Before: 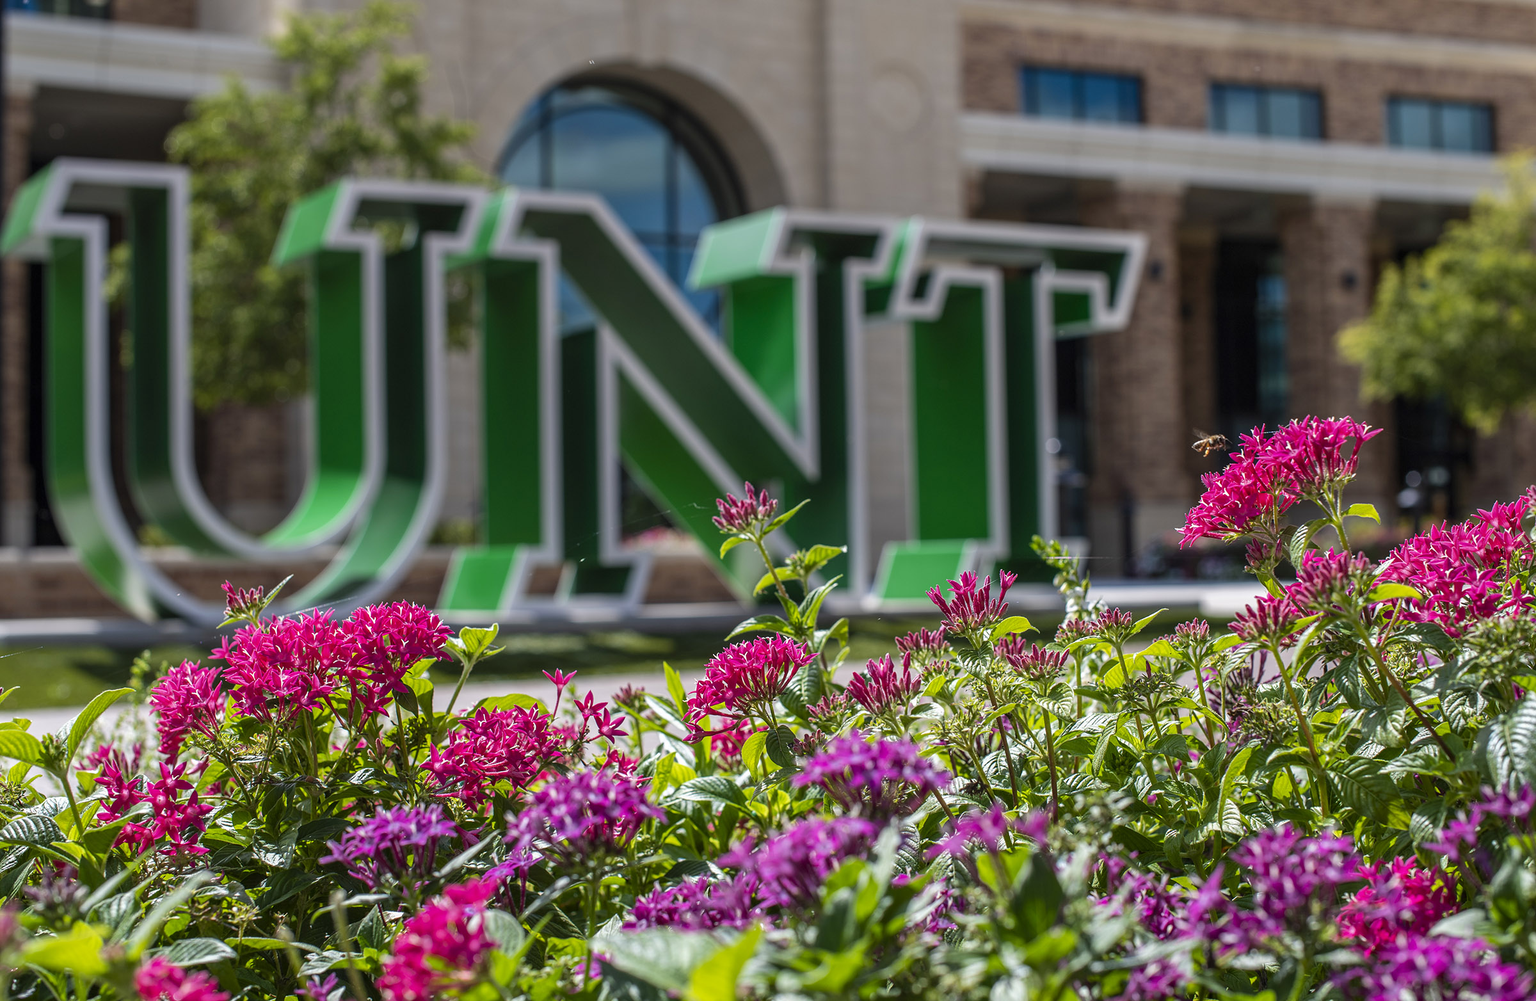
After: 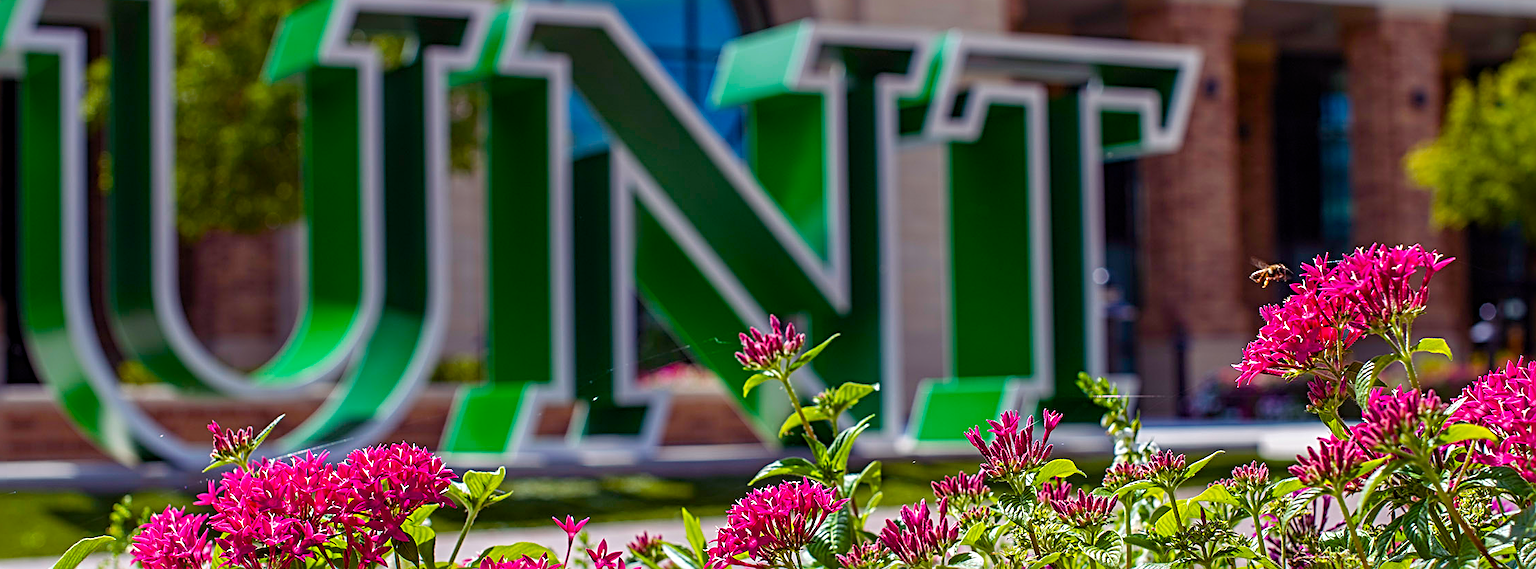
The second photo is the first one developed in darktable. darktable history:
crop: left 1.843%, top 18.916%, right 5.022%, bottom 28.105%
sharpen: radius 3.972
color balance rgb: shadows lift › luminance 0.255%, shadows lift › chroma 6.856%, shadows lift › hue 301.03°, perceptual saturation grading › global saturation 20%, perceptual saturation grading › highlights -14.122%, perceptual saturation grading › shadows 49.292%, global vibrance 31.673%
